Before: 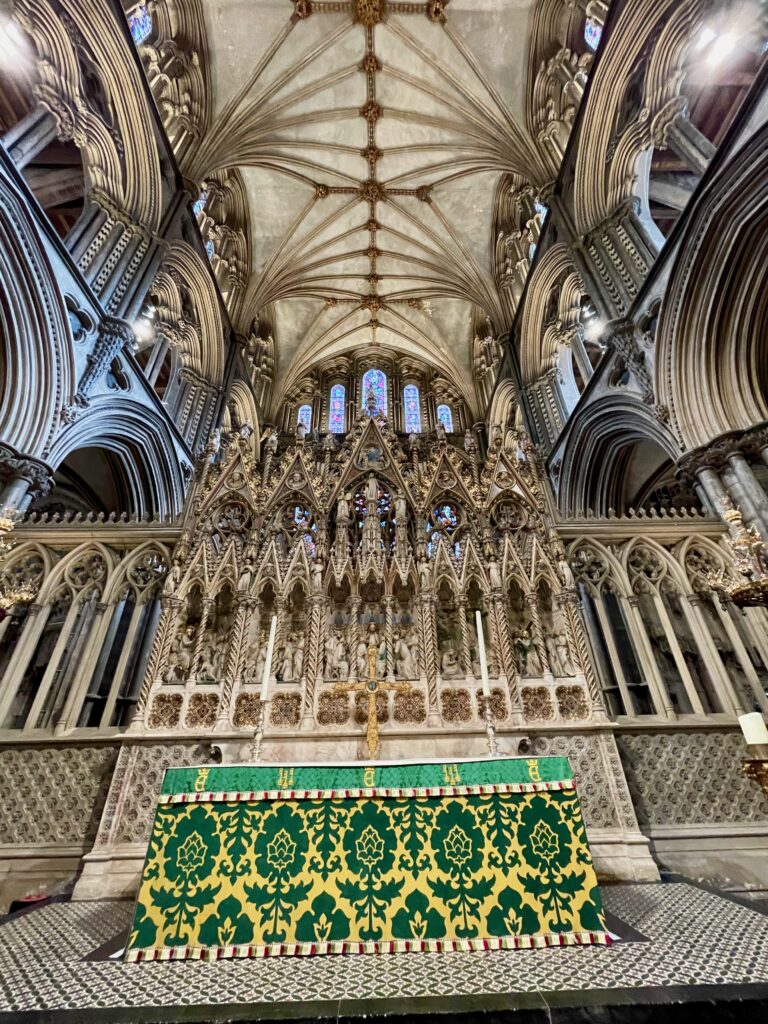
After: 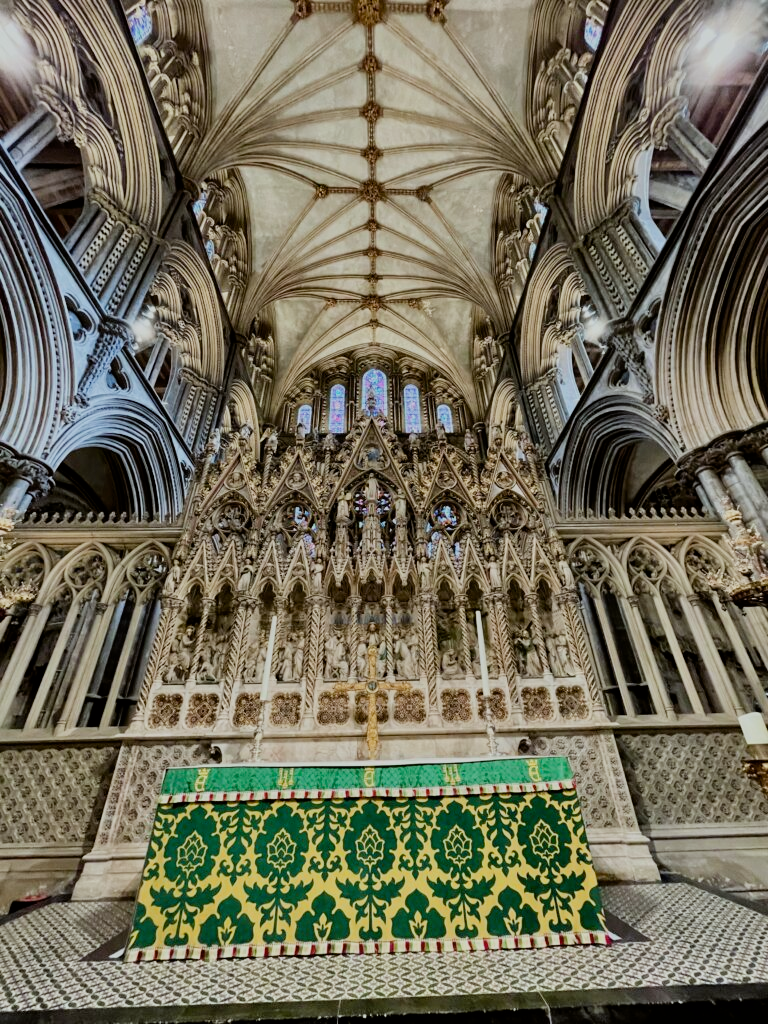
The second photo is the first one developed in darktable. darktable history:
shadows and highlights: shadows 49, highlights -41, soften with gaussian
color balance: lift [1.004, 1.002, 1.002, 0.998], gamma [1, 1.007, 1.002, 0.993], gain [1, 0.977, 1.013, 1.023], contrast -3.64%
filmic rgb: black relative exposure -7.65 EV, white relative exposure 4.56 EV, hardness 3.61, contrast 1.05
